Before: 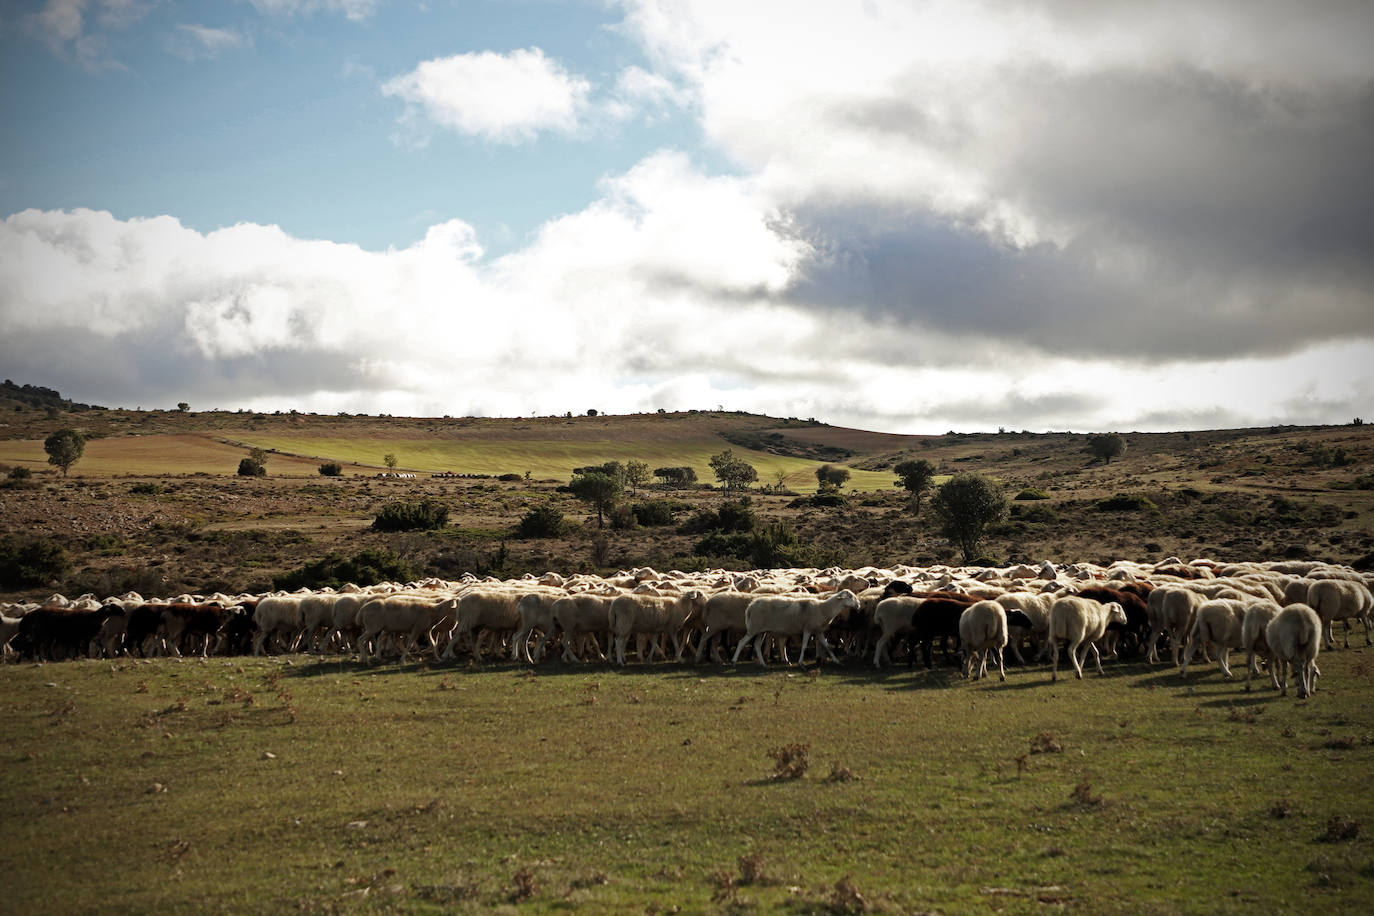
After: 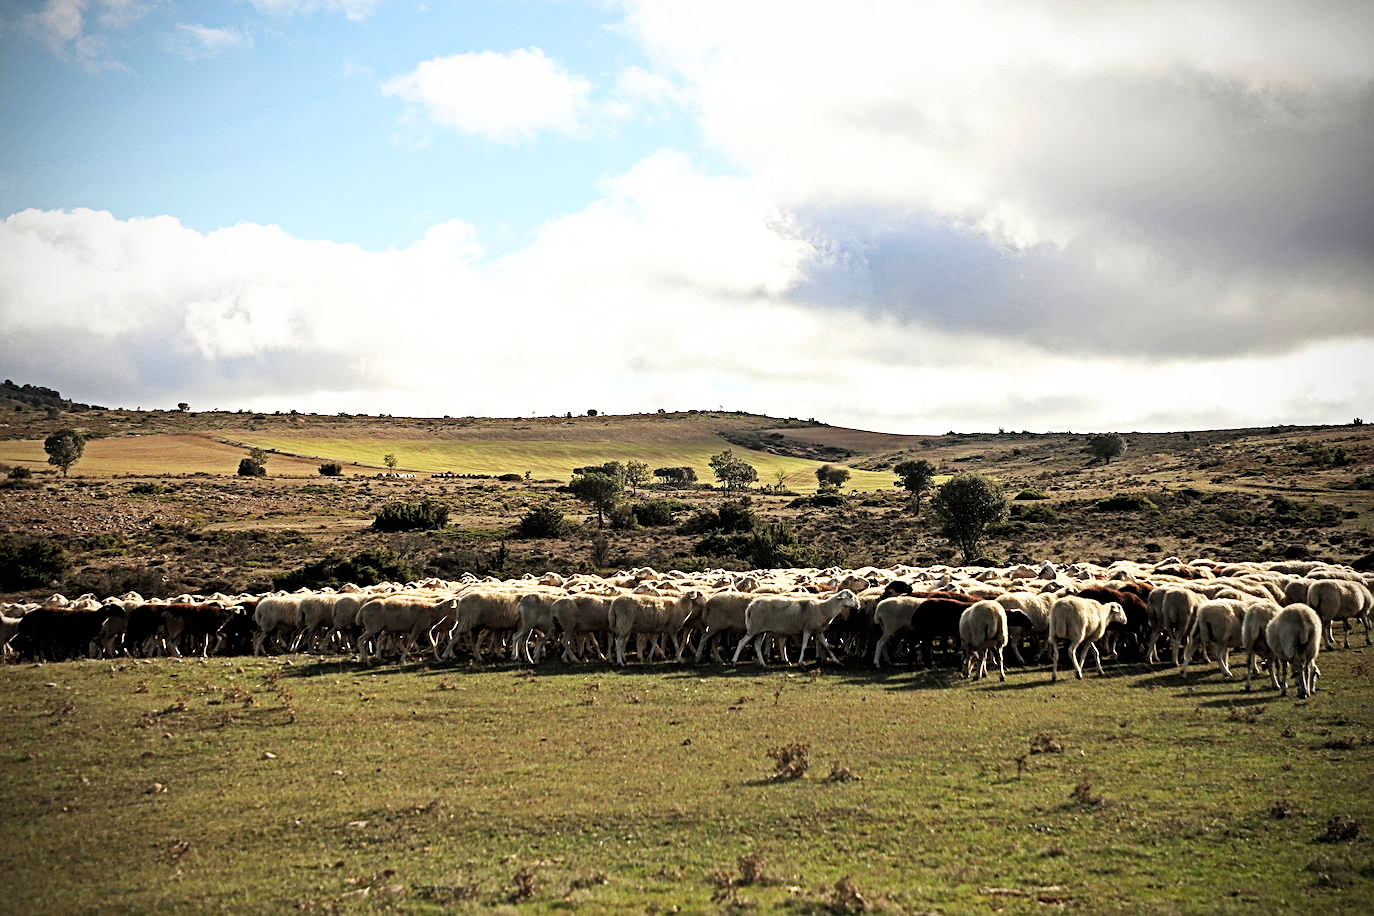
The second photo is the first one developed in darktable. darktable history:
sharpen: on, module defaults
base curve: curves: ch0 [(0, 0) (0.005, 0.002) (0.15, 0.3) (0.4, 0.7) (0.75, 0.95) (1, 1)]
